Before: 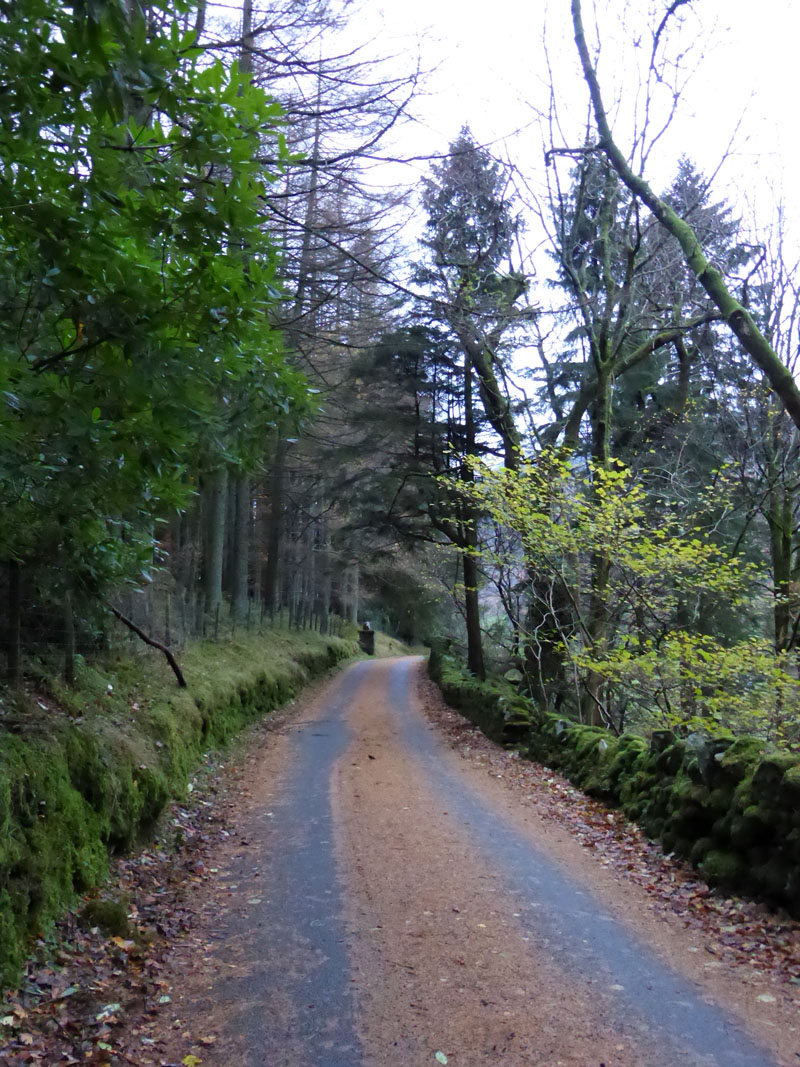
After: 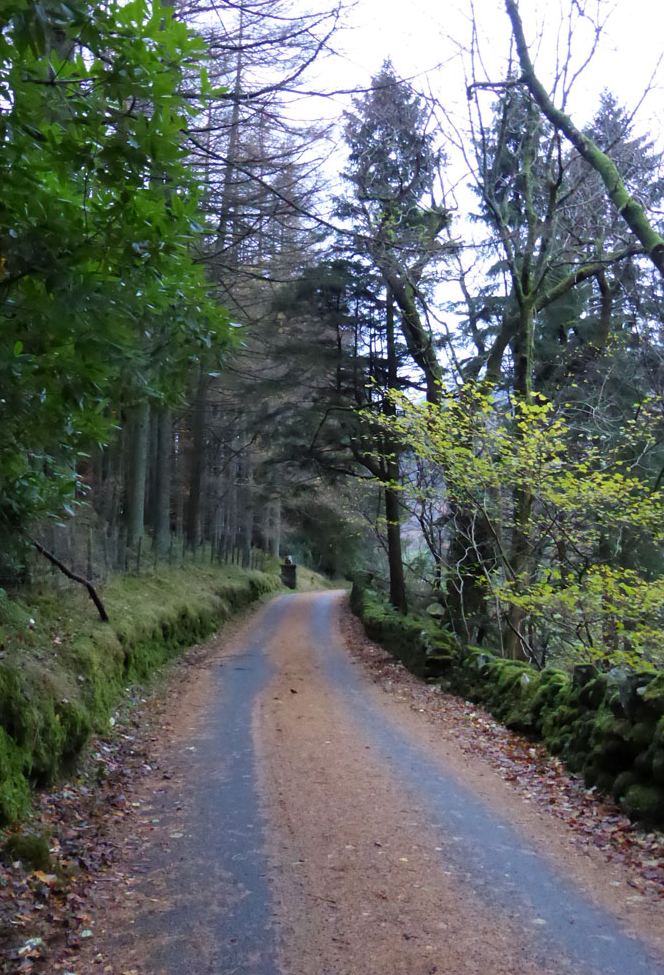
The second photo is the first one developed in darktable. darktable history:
crop: left 9.784%, top 6.204%, right 7.119%, bottom 2.374%
